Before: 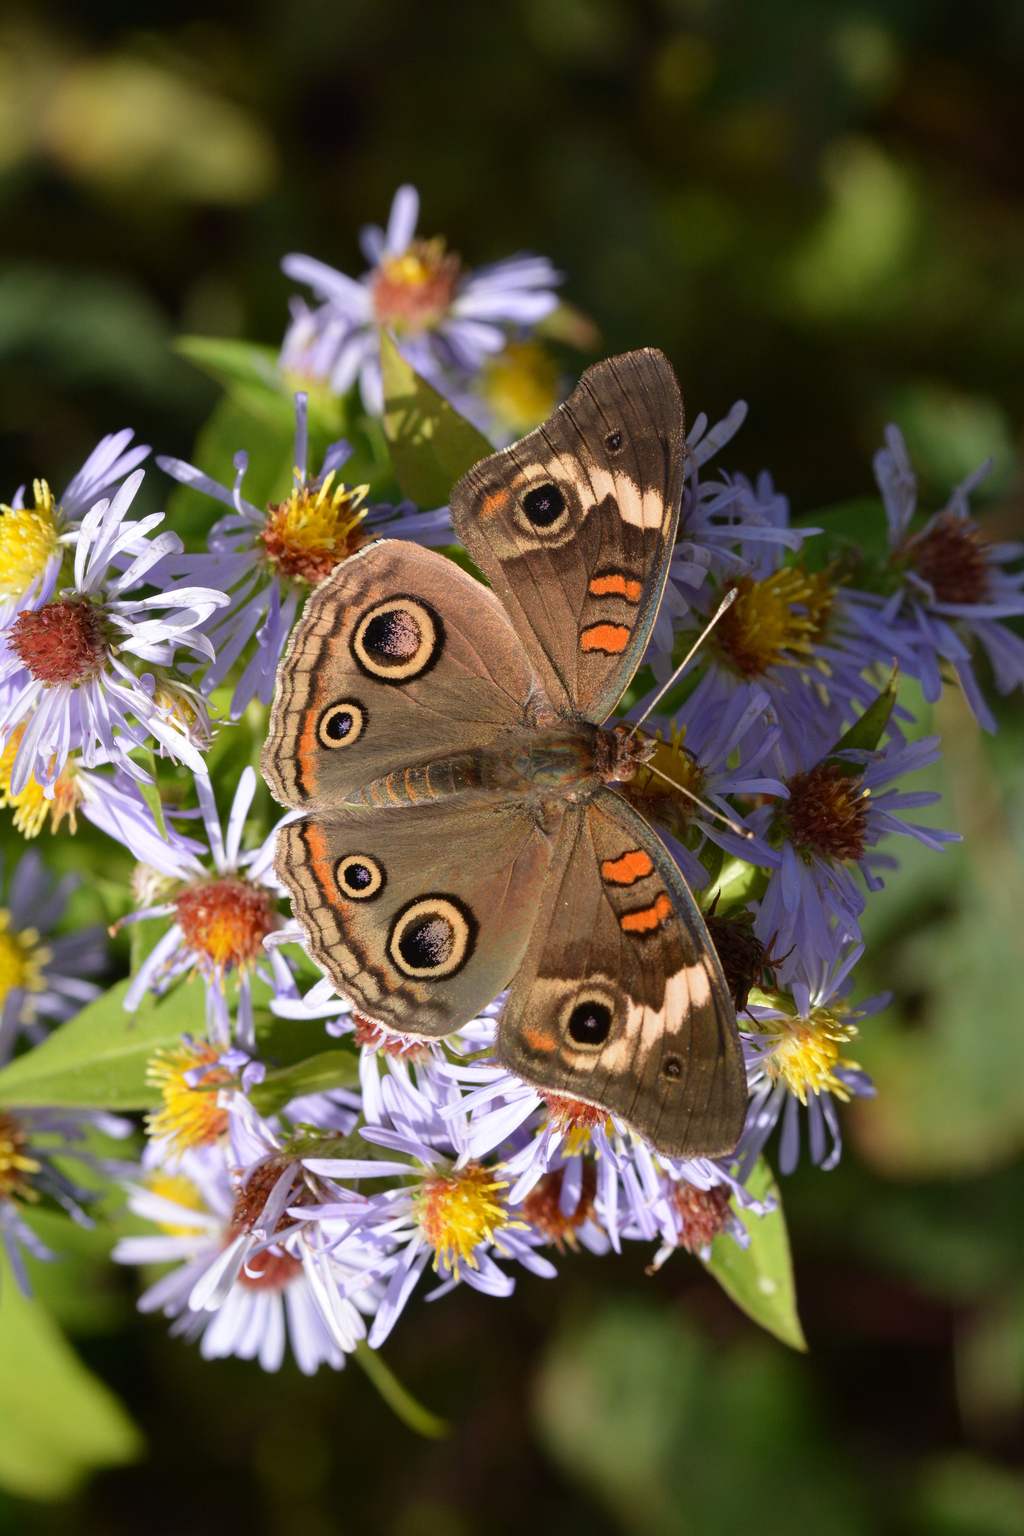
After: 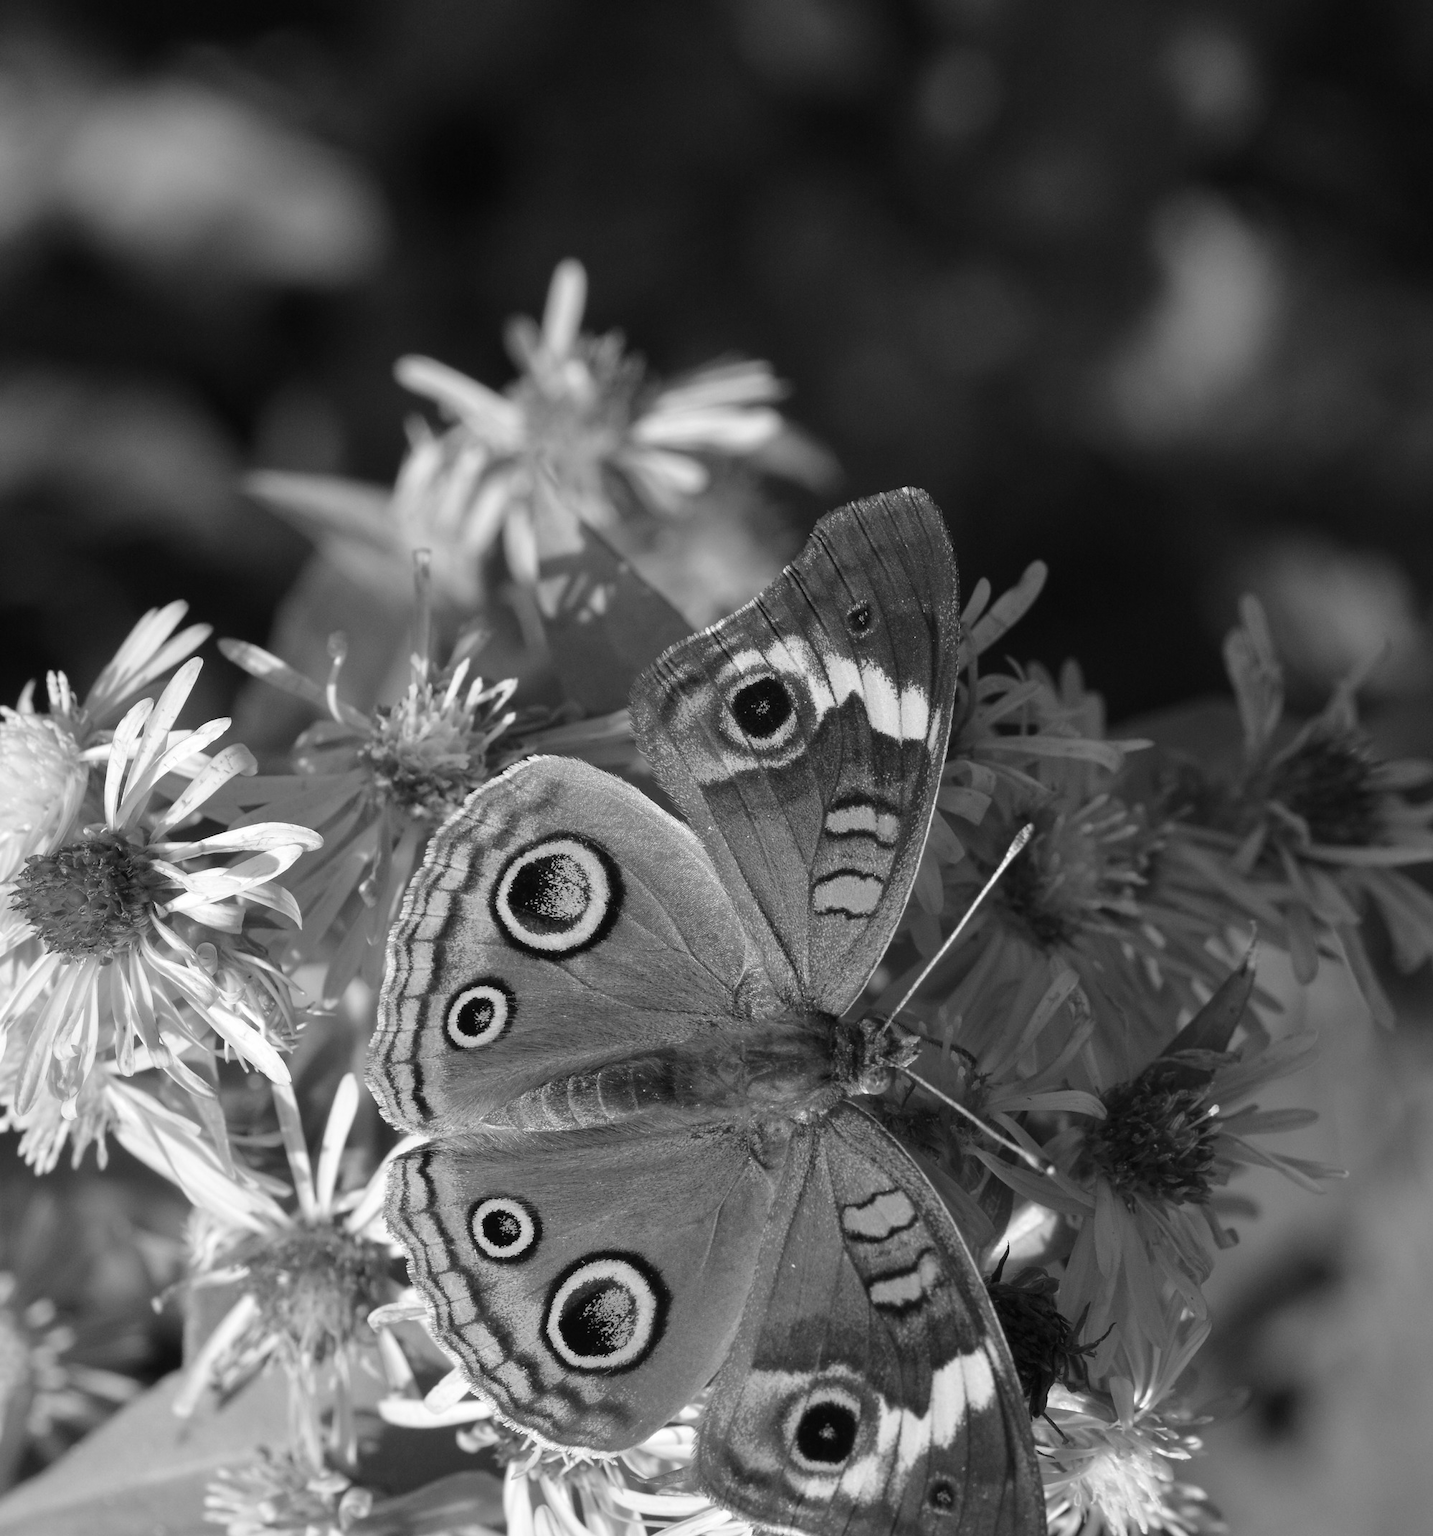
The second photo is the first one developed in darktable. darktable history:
crop: bottom 28.576%
contrast brightness saturation: saturation -1
